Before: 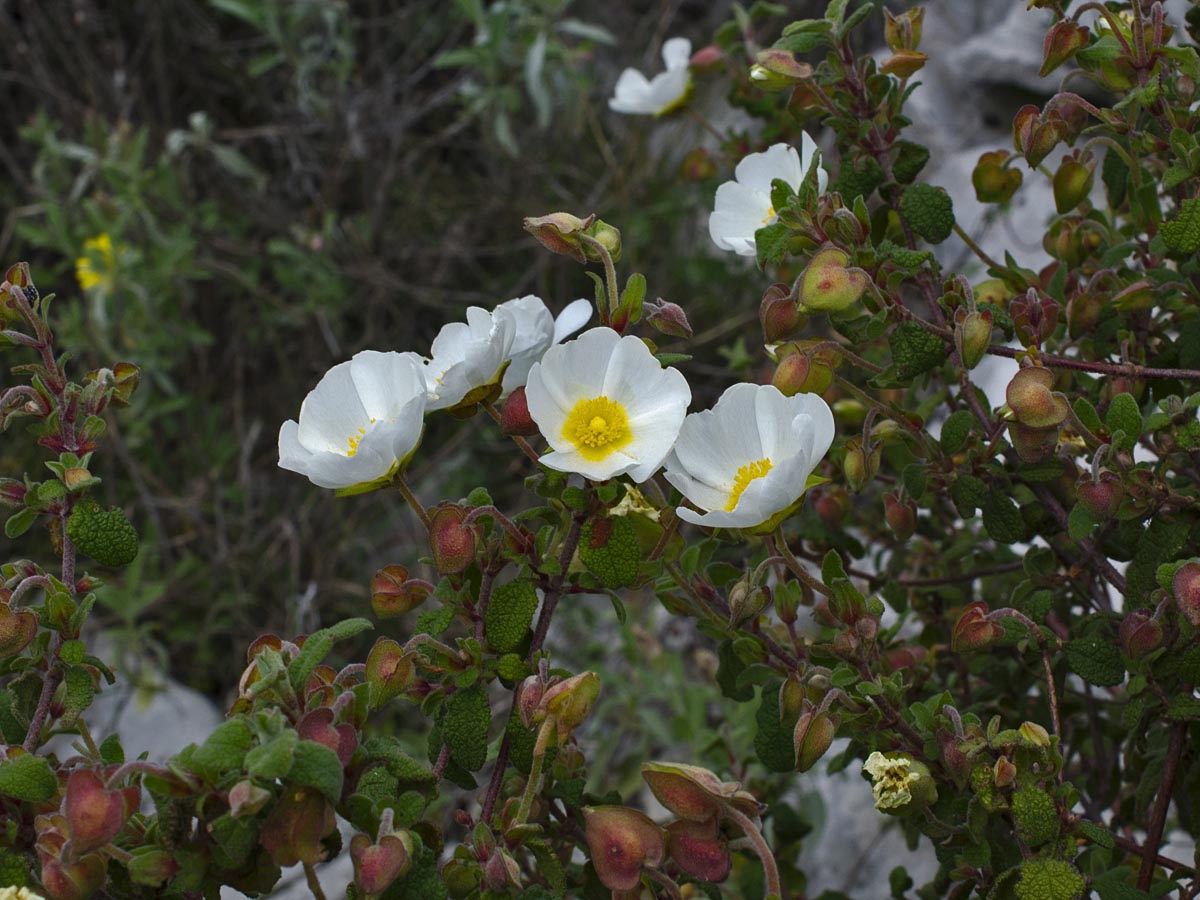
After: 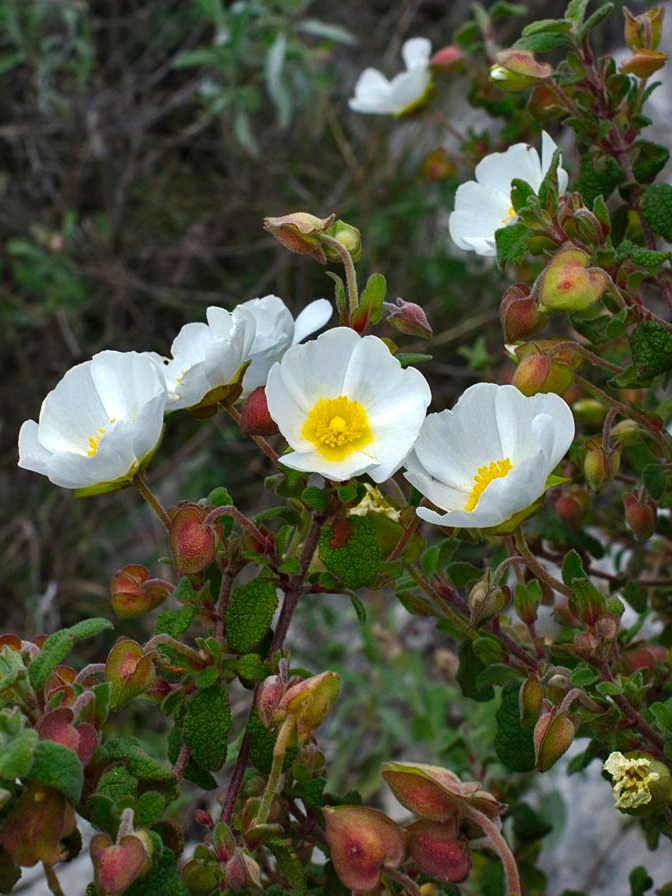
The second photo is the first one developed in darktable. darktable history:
exposure: exposure 0.376 EV, compensate highlight preservation false
crop: left 21.674%, right 22.086%
